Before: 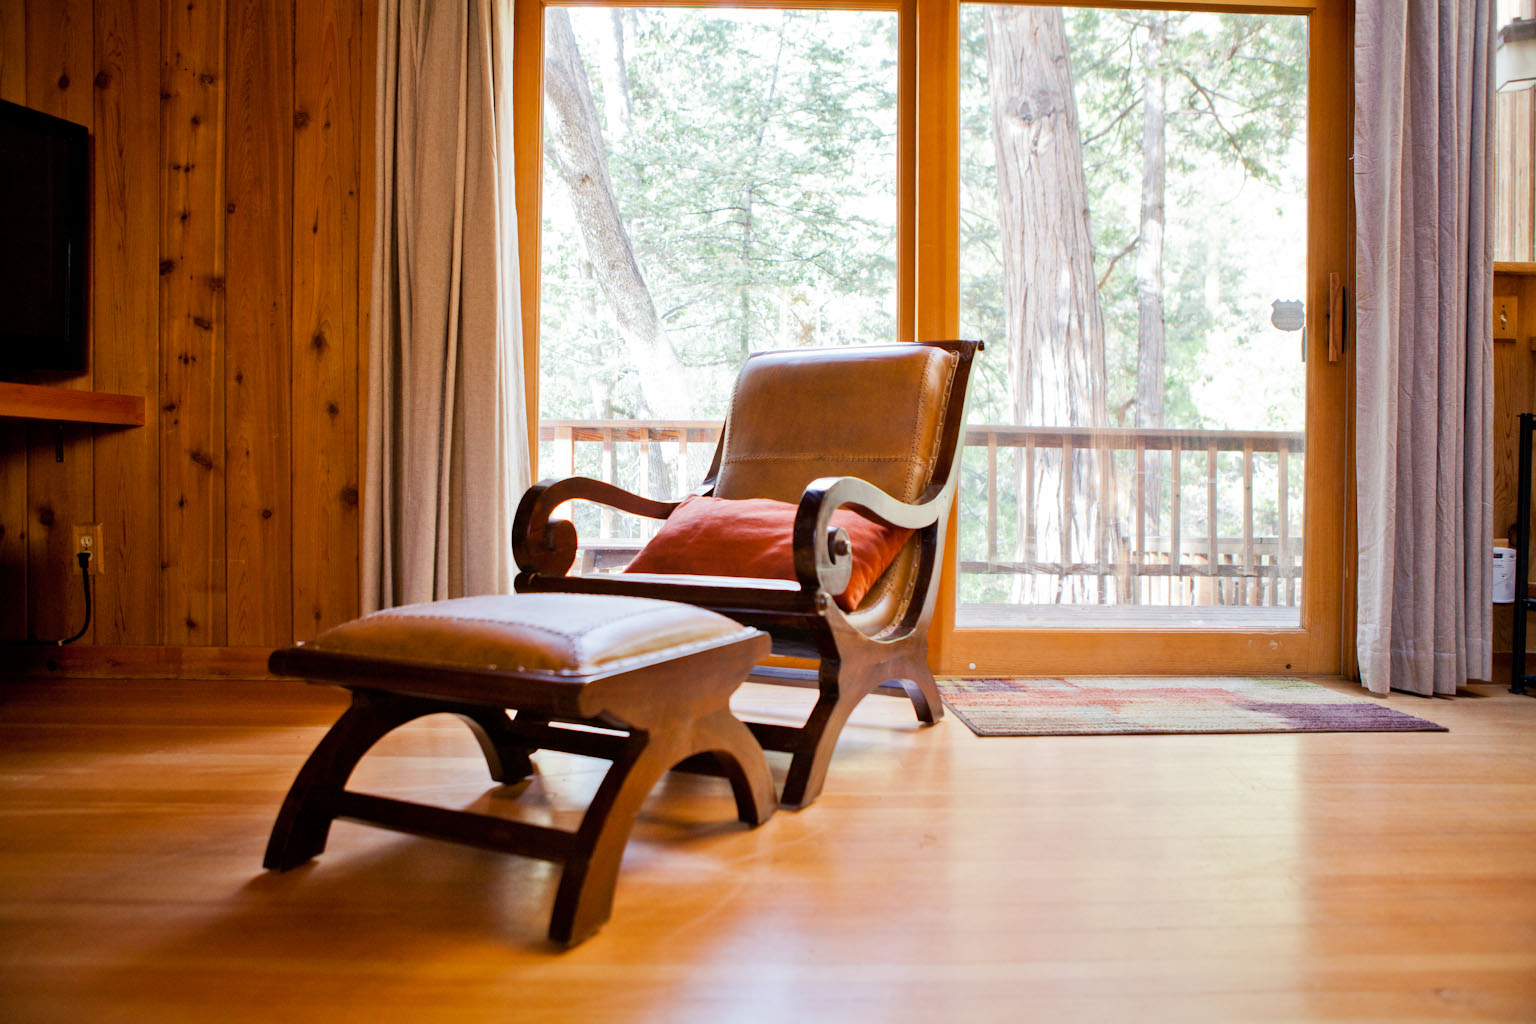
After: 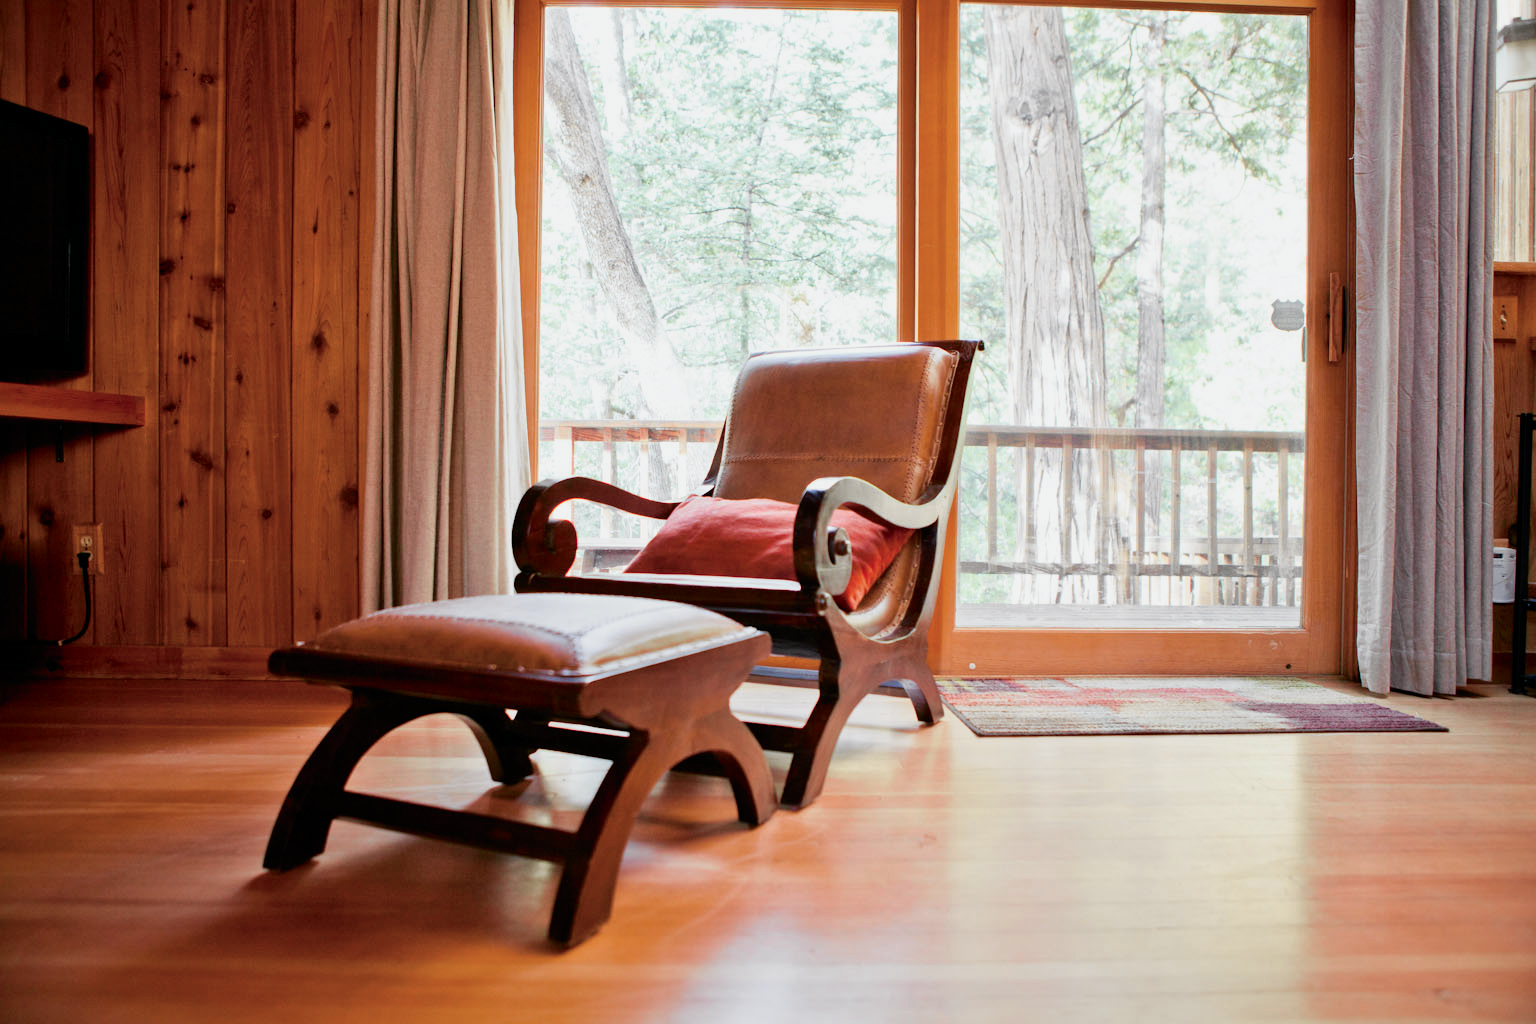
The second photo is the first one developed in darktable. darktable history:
tone curve: curves: ch0 [(0, 0) (0.058, 0.037) (0.214, 0.183) (0.304, 0.288) (0.561, 0.554) (0.687, 0.677) (0.768, 0.768) (0.858, 0.861) (0.987, 0.945)]; ch1 [(0, 0) (0.172, 0.123) (0.312, 0.296) (0.432, 0.448) (0.471, 0.469) (0.502, 0.5) (0.521, 0.505) (0.565, 0.569) (0.663, 0.663) (0.703, 0.721) (0.857, 0.917) (1, 1)]; ch2 [(0, 0) (0.411, 0.424) (0.485, 0.497) (0.502, 0.5) (0.517, 0.511) (0.556, 0.551) (0.626, 0.594) (0.709, 0.661) (1, 1)], color space Lab, independent channels, preserve colors none
